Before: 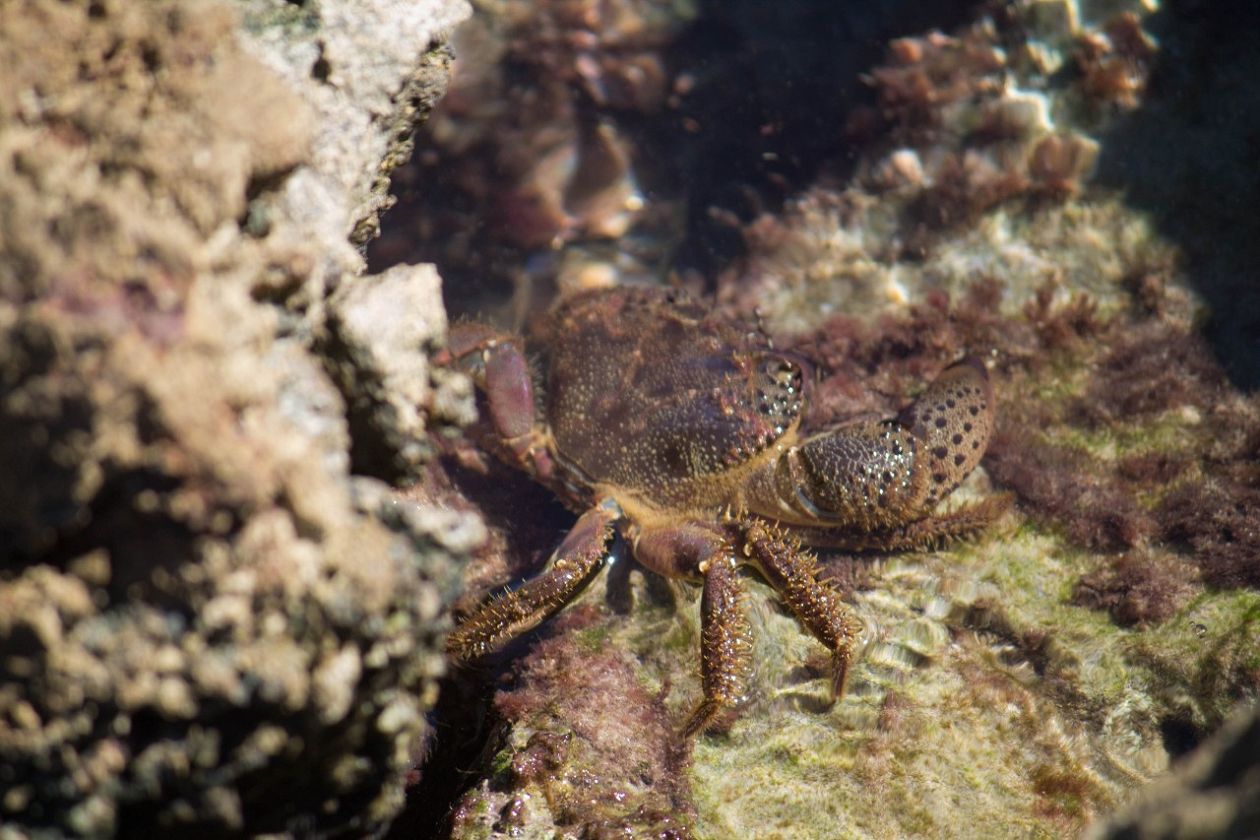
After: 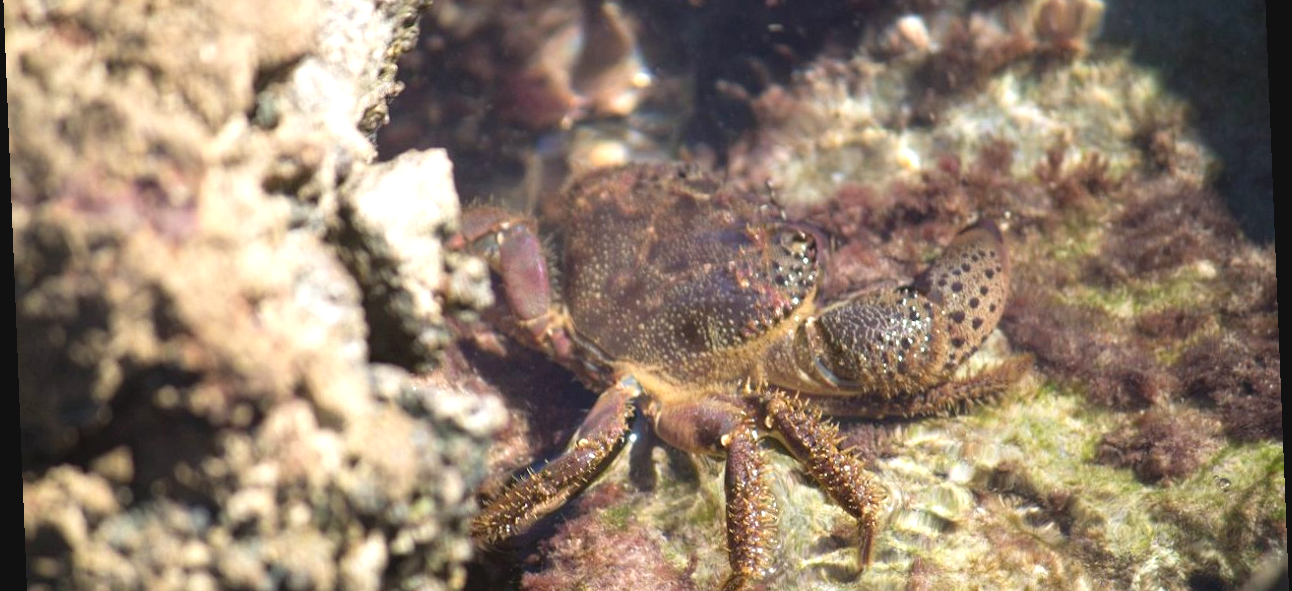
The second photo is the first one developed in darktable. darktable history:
levels: levels [0, 0.492, 0.984]
contrast brightness saturation: contrast -0.1, saturation -0.1
rotate and perspective: rotation -2.29°, automatic cropping off
exposure: exposure 0.781 EV, compensate highlight preservation false
crop: top 16.727%, bottom 16.727%
